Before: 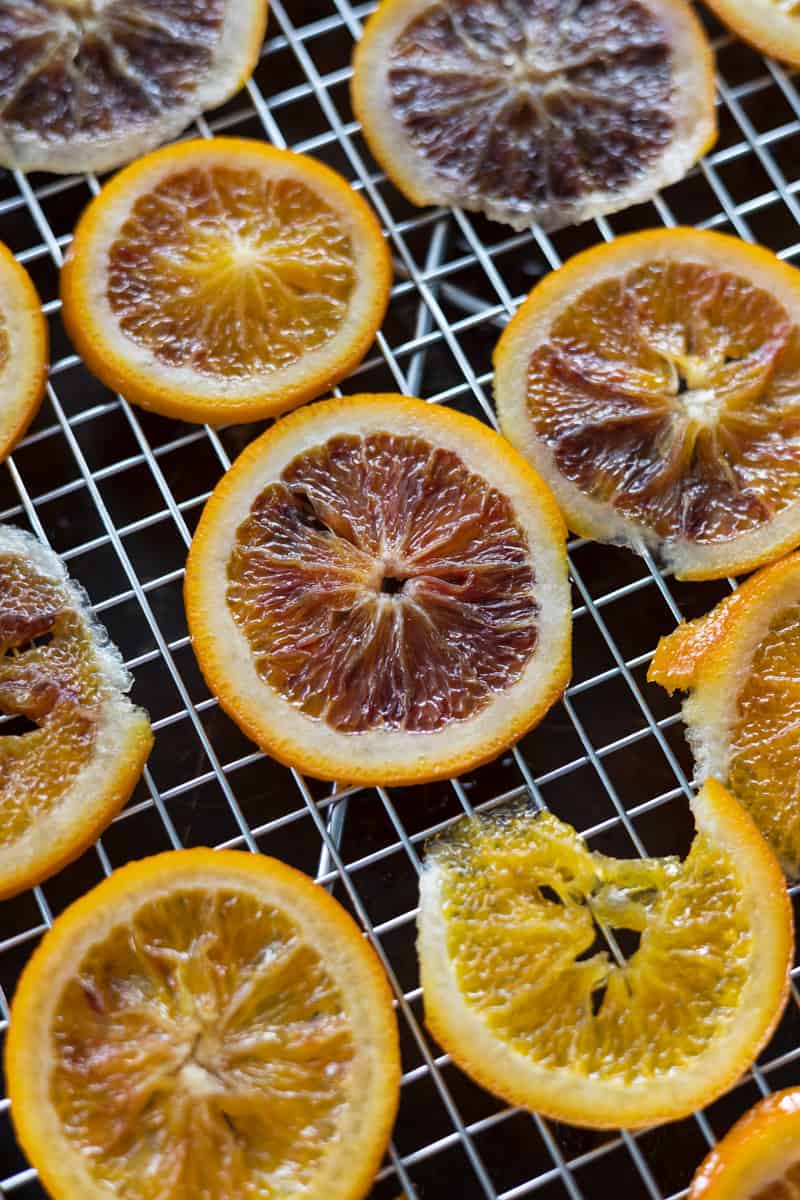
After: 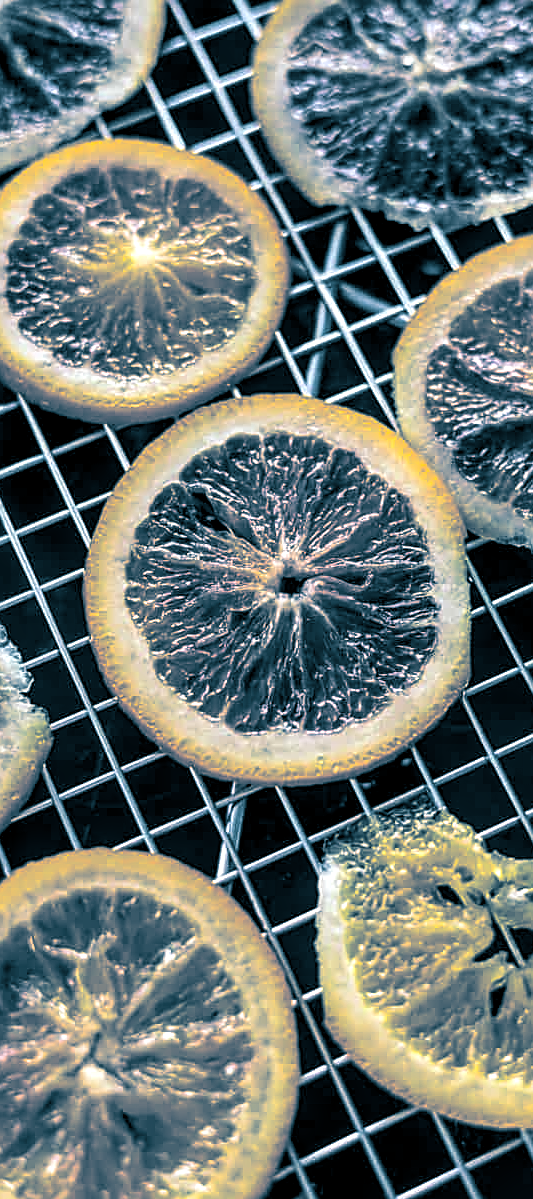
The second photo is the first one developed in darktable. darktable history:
split-toning: shadows › hue 212.4°, balance -70
exposure: exposure 0.236 EV, compensate highlight preservation false
sharpen: on, module defaults
crop and rotate: left 12.673%, right 20.66%
local contrast: detail 154%
